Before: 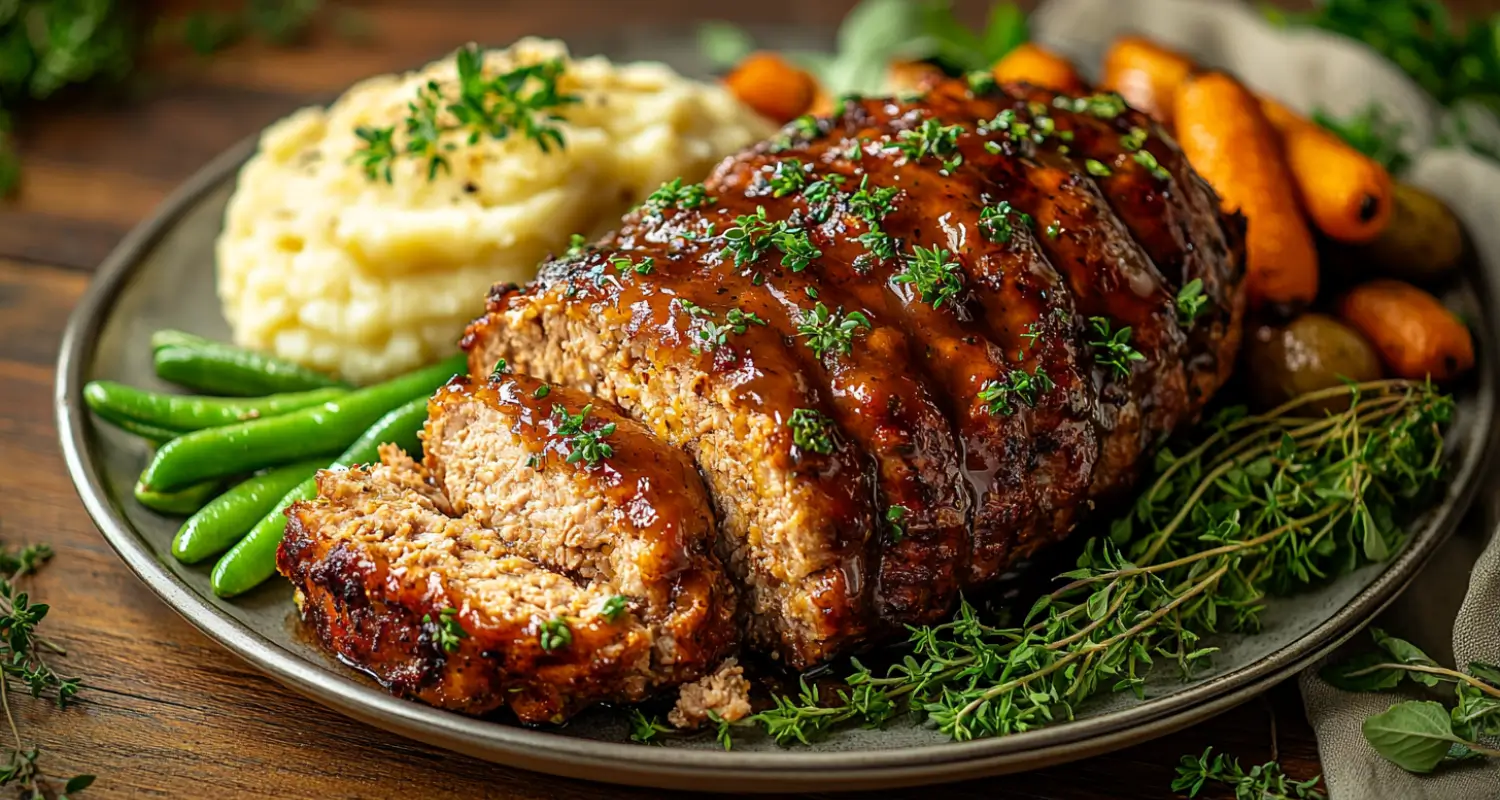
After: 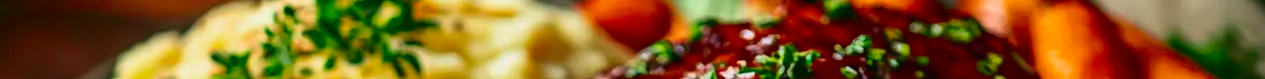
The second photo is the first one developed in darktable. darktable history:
tone curve: curves: ch0 [(0, 0.025) (0.15, 0.143) (0.452, 0.486) (0.751, 0.788) (1, 0.961)]; ch1 [(0, 0) (0.416, 0.4) (0.476, 0.469) (0.497, 0.494) (0.546, 0.571) (0.566, 0.607) (0.62, 0.657) (1, 1)]; ch2 [(0, 0) (0.386, 0.397) (0.505, 0.498) (0.547, 0.546) (0.579, 0.58) (1, 1)], color space Lab, independent channels, preserve colors none
contrast brightness saturation: brightness -0.25, saturation 0.2
crop and rotate: left 9.644%, top 9.491%, right 6.021%, bottom 80.509%
